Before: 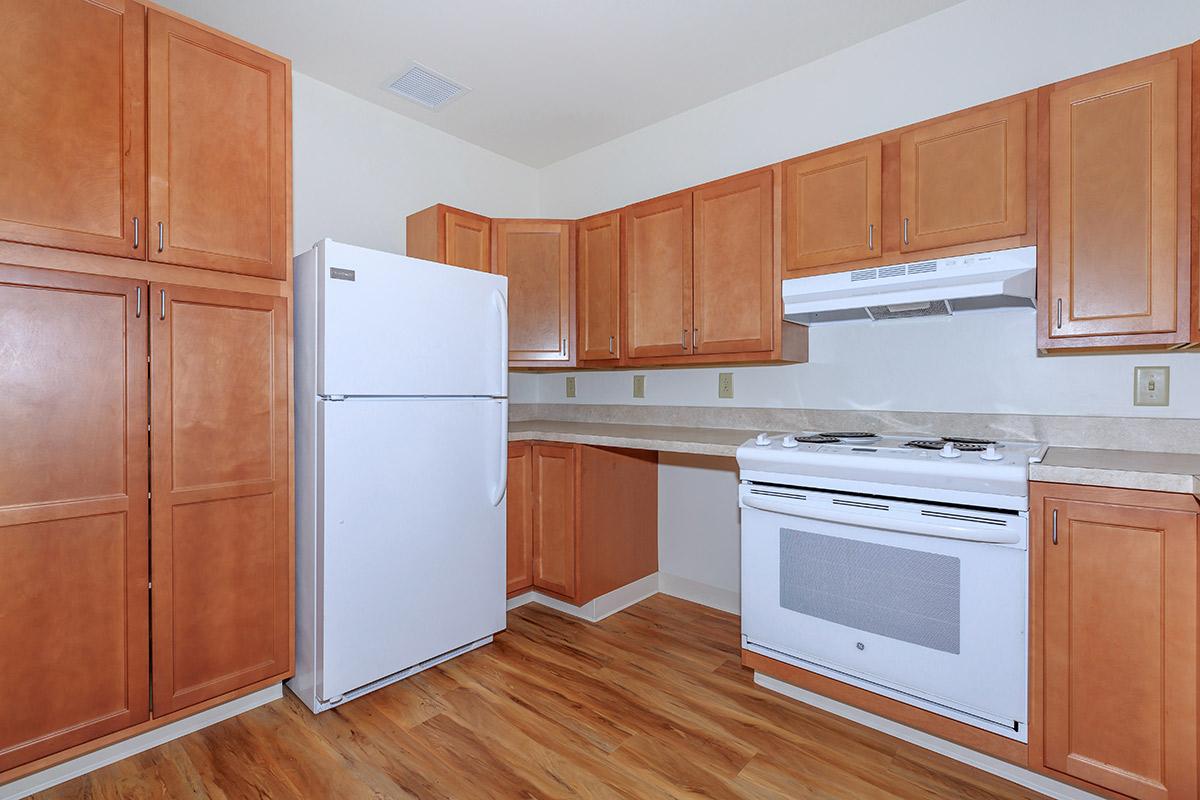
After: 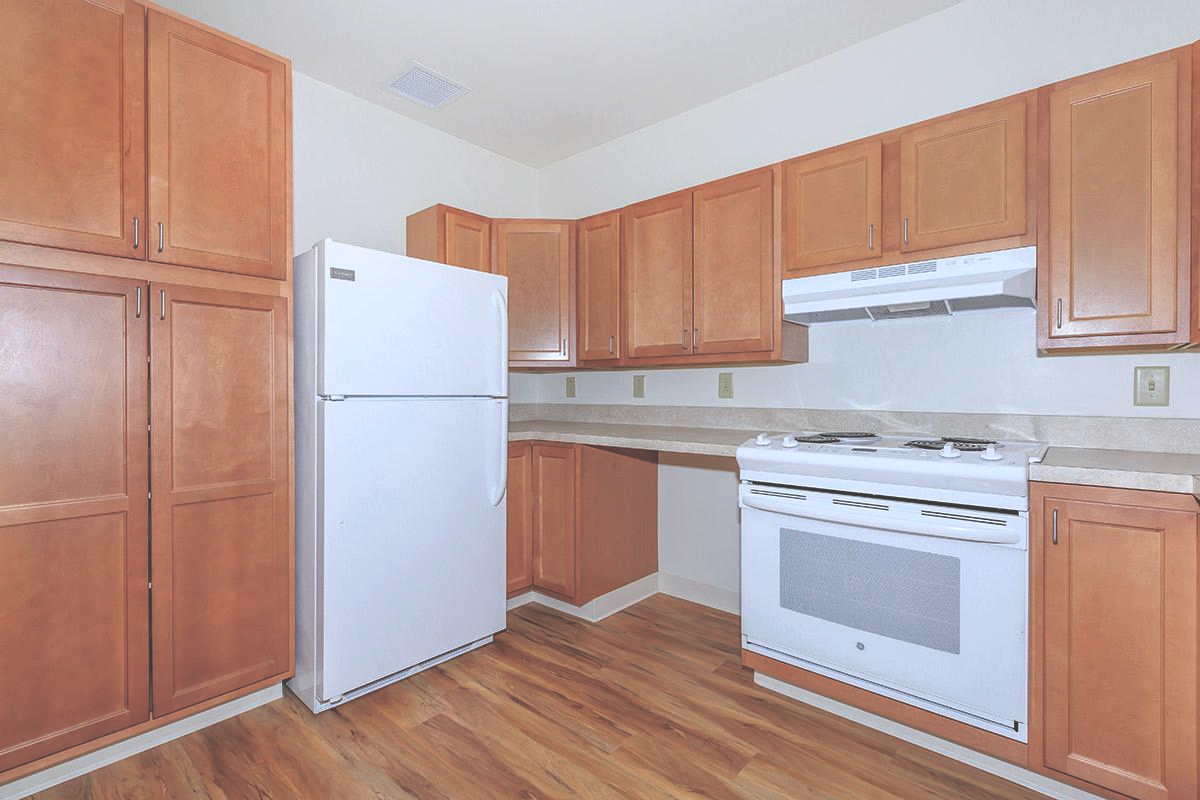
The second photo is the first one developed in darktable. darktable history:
exposure: black level correction -0.062, exposure -0.05 EV, compensate highlight preservation false
rgb levels: levels [[0.029, 0.461, 0.922], [0, 0.5, 1], [0, 0.5, 1]]
